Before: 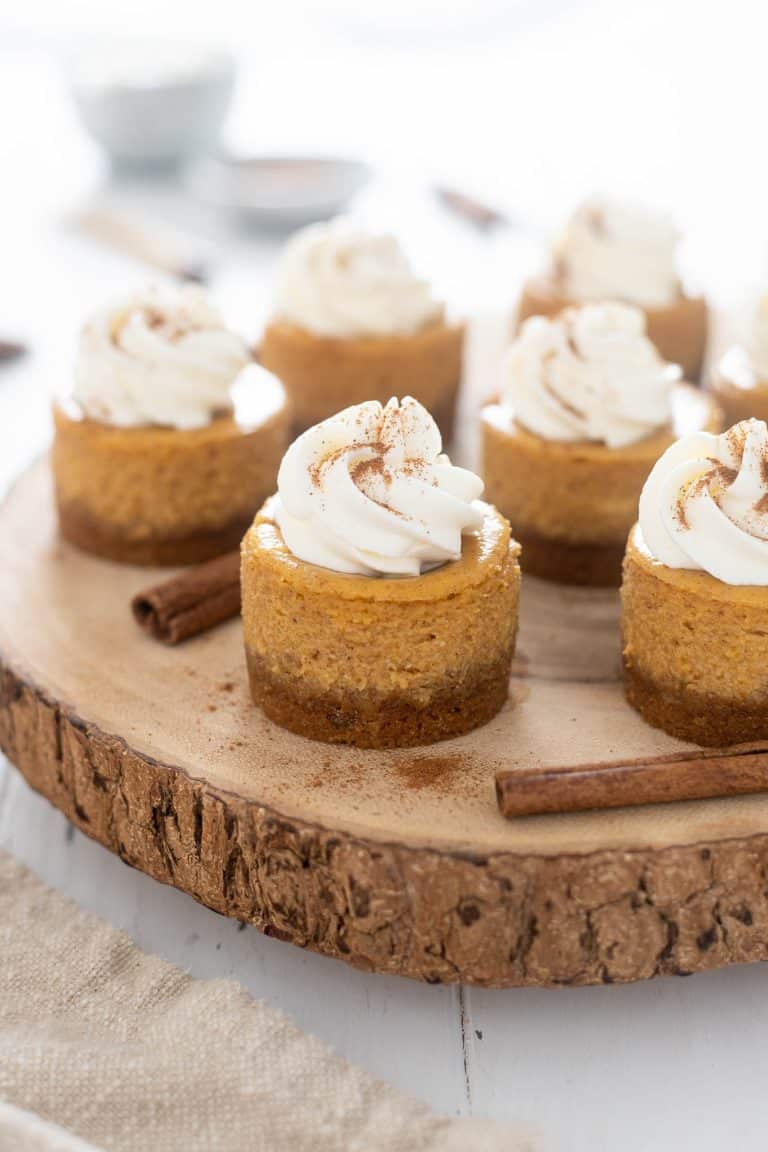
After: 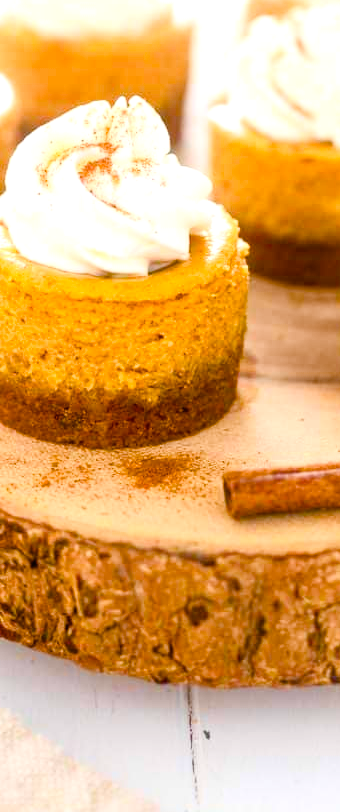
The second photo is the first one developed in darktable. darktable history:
color balance rgb: linear chroma grading › shadows 31.337%, linear chroma grading › global chroma -2.339%, linear chroma grading › mid-tones 3.688%, perceptual saturation grading › global saturation 19.288%, perceptual saturation grading › highlights -25.911%, perceptual saturation grading › shadows 49.376%, perceptual brilliance grading › global brilliance 9.735%, global vibrance 20%
contrast brightness saturation: contrast 0.202, brightness 0.162, saturation 0.219
crop: left 35.456%, top 26.048%, right 20.16%, bottom 3.417%
tone equalizer: on, module defaults
exposure: exposure 0.201 EV, compensate highlight preservation false
